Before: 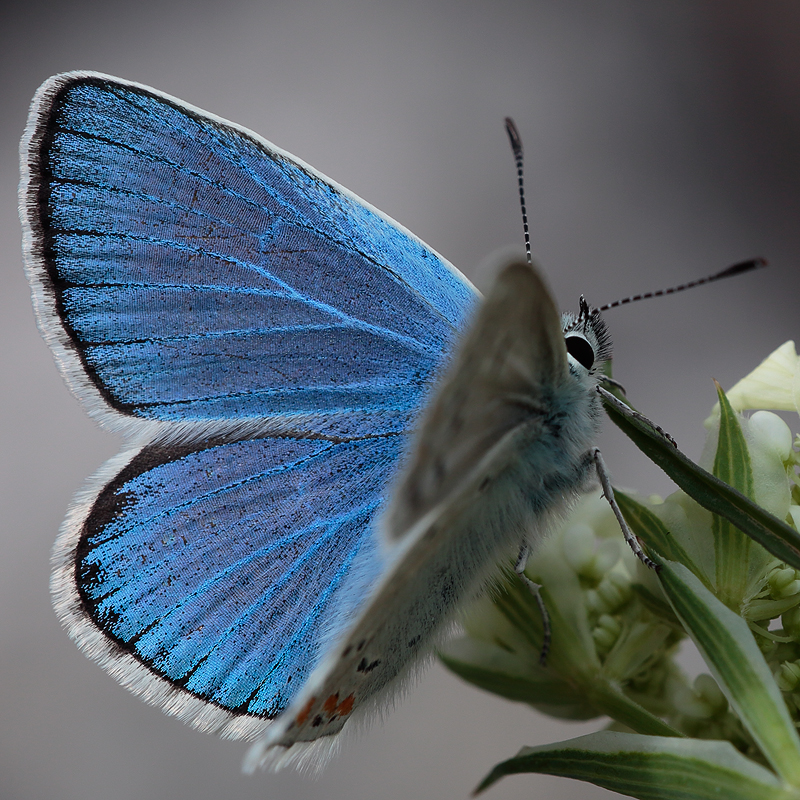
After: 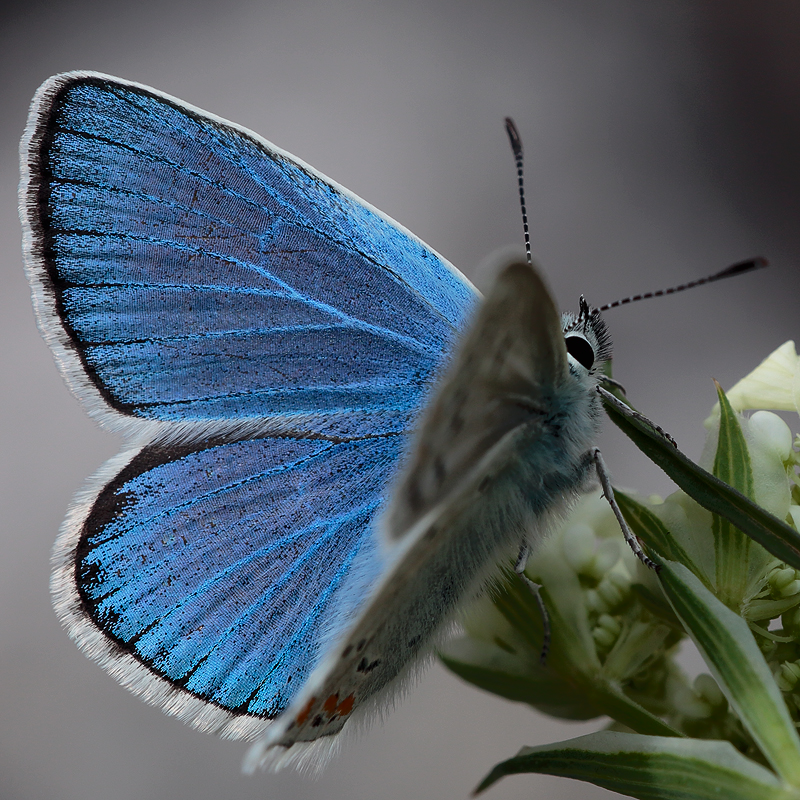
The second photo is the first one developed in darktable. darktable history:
tone curve: curves: ch0 [(0, 0) (0.003, 0.004) (0.011, 0.005) (0.025, 0.014) (0.044, 0.037) (0.069, 0.059) (0.1, 0.096) (0.136, 0.116) (0.177, 0.133) (0.224, 0.177) (0.277, 0.255) (0.335, 0.319) (0.399, 0.385) (0.468, 0.457) (0.543, 0.545) (0.623, 0.621) (0.709, 0.705) (0.801, 0.801) (0.898, 0.901) (1, 1)], color space Lab, independent channels, preserve colors none
